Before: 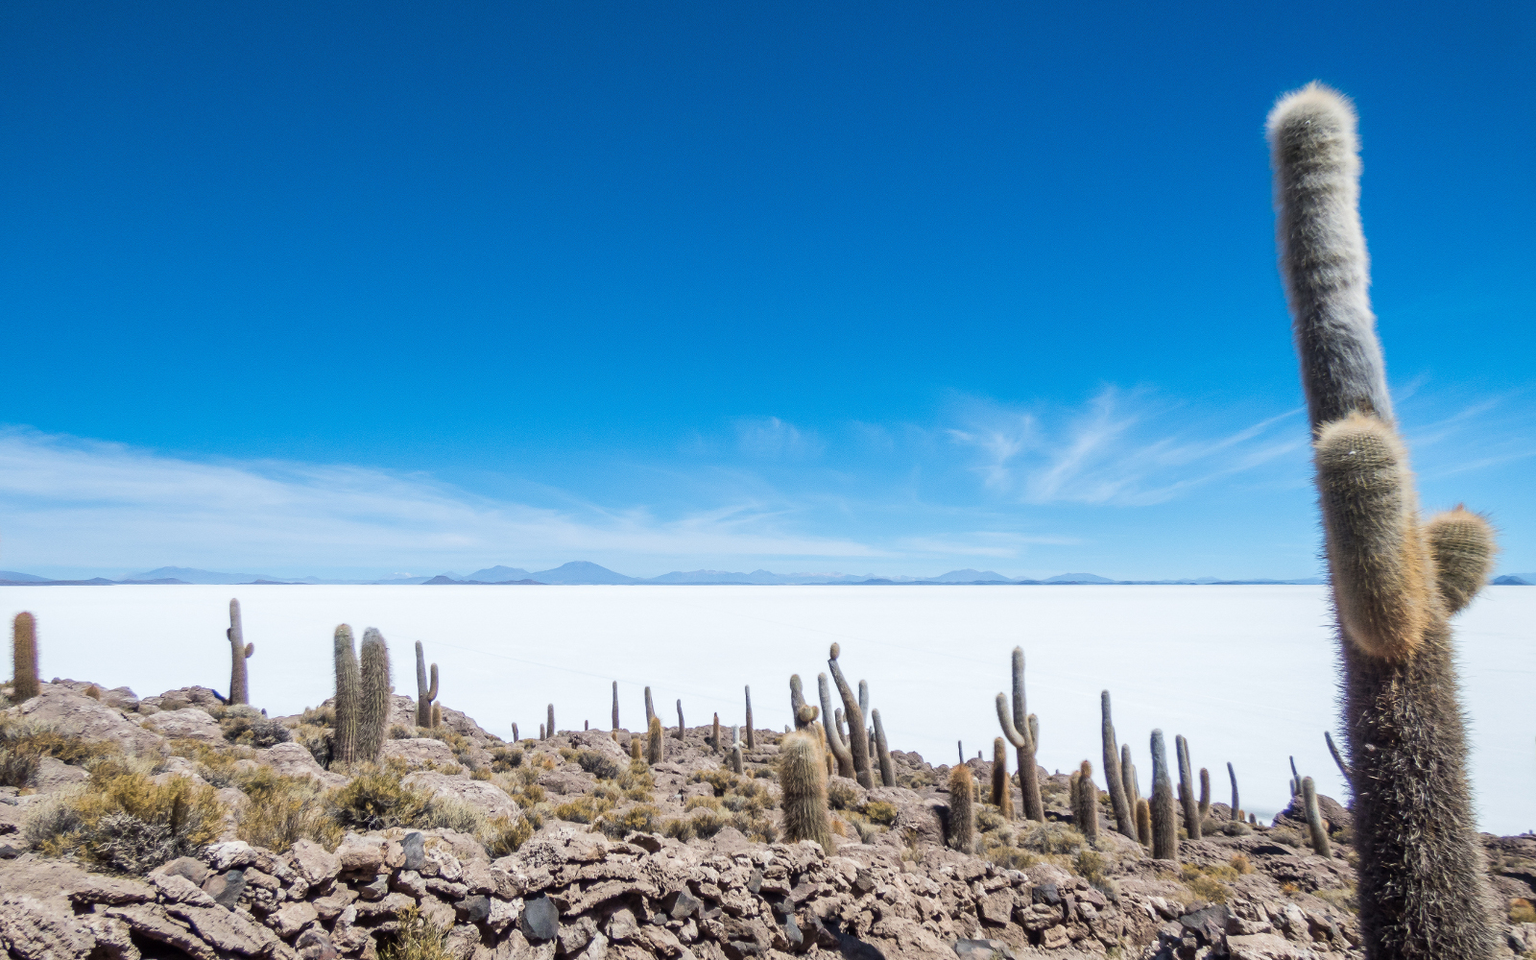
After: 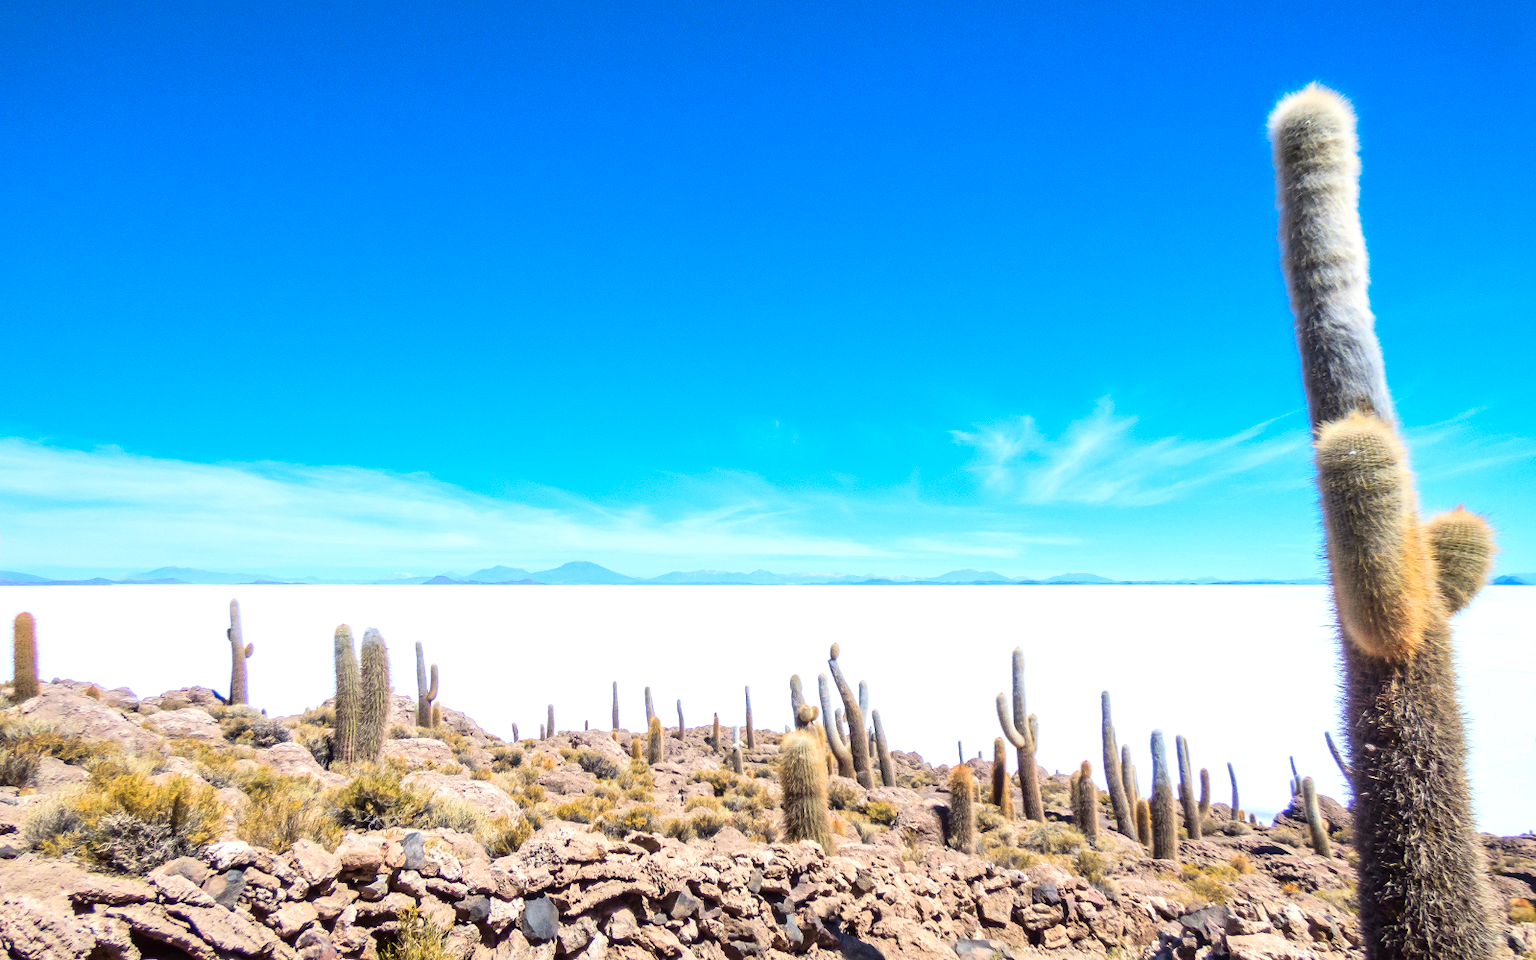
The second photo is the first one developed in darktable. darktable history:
tone curve: curves: ch0 [(0, 0.01) (0.052, 0.045) (0.136, 0.133) (0.29, 0.332) (0.453, 0.531) (0.676, 0.751) (0.89, 0.919) (1, 1)]; ch1 [(0, 0) (0.094, 0.081) (0.285, 0.299) (0.385, 0.403) (0.446, 0.443) (0.495, 0.496) (0.544, 0.552) (0.589, 0.612) (0.722, 0.728) (1, 1)]; ch2 [(0, 0) (0.257, 0.217) (0.43, 0.421) (0.498, 0.507) (0.531, 0.544) (0.56, 0.579) (0.625, 0.642) (1, 1)], color space Lab, independent channels, preserve colors none
color balance rgb: perceptual saturation grading › global saturation 25%, global vibrance 20%
exposure: black level correction 0, exposure 0.5 EV, compensate highlight preservation false
